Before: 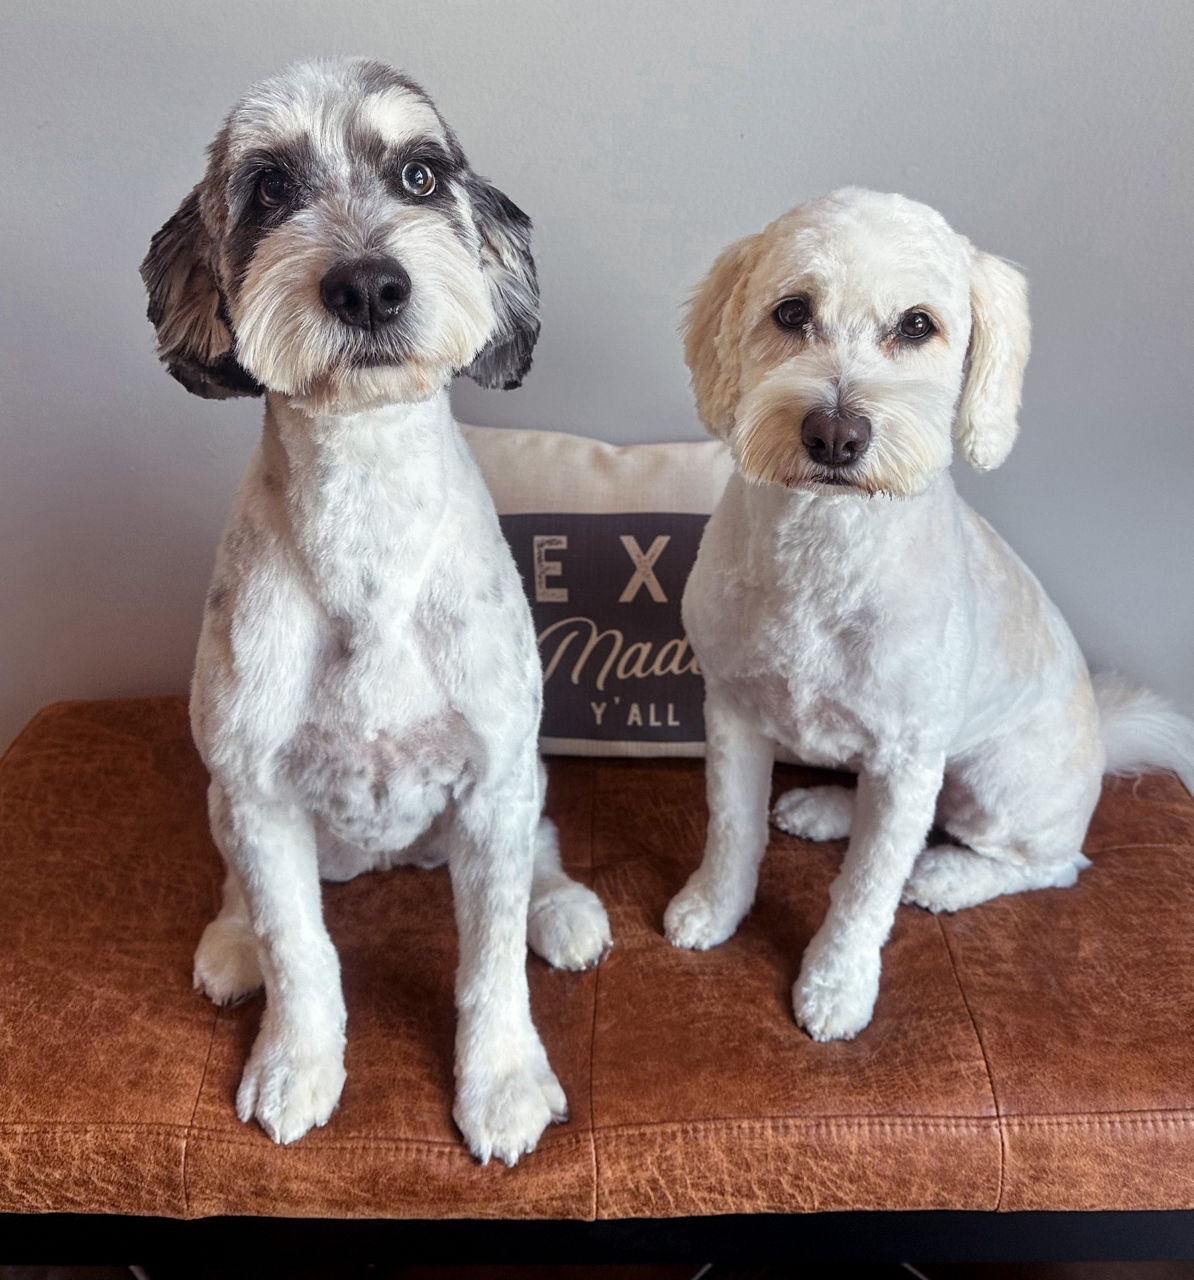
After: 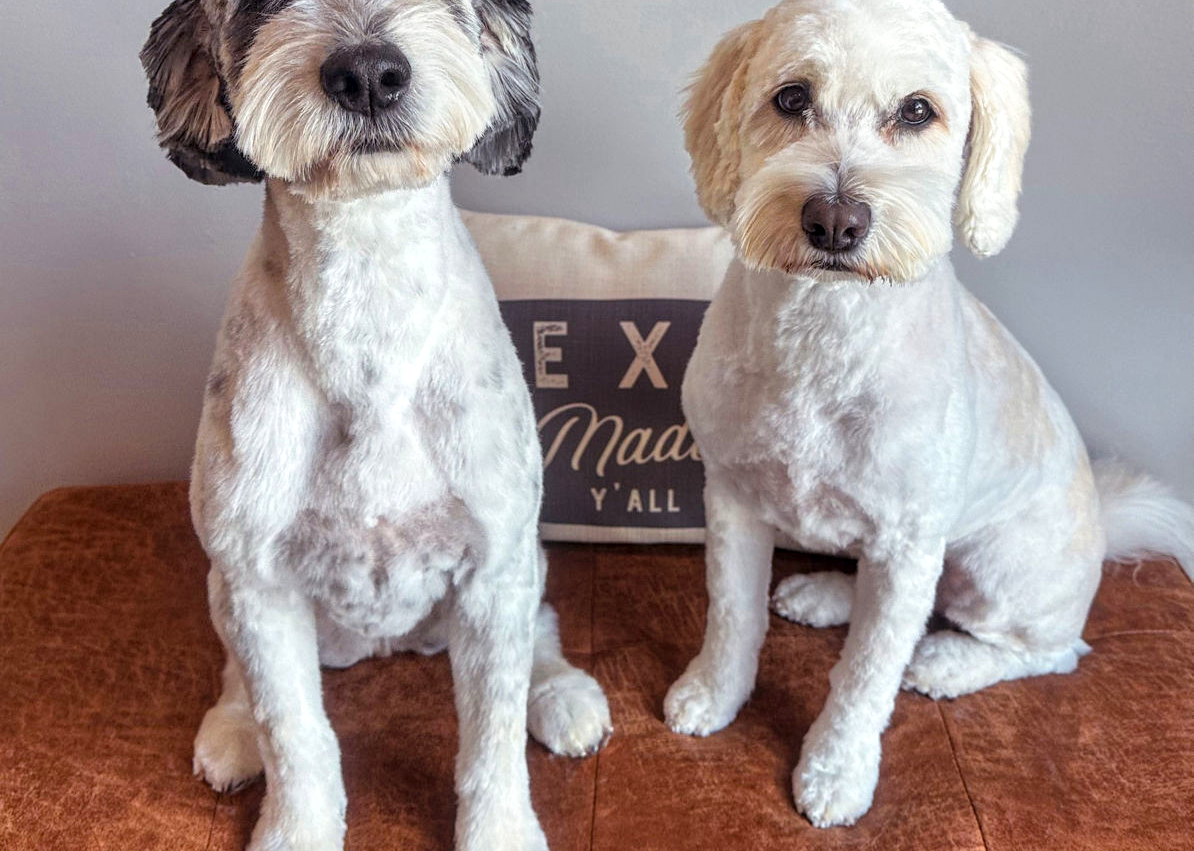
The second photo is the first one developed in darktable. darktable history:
contrast brightness saturation: brightness 0.09, saturation 0.19
local contrast: detail 130%
crop: top 16.727%, bottom 16.727%
